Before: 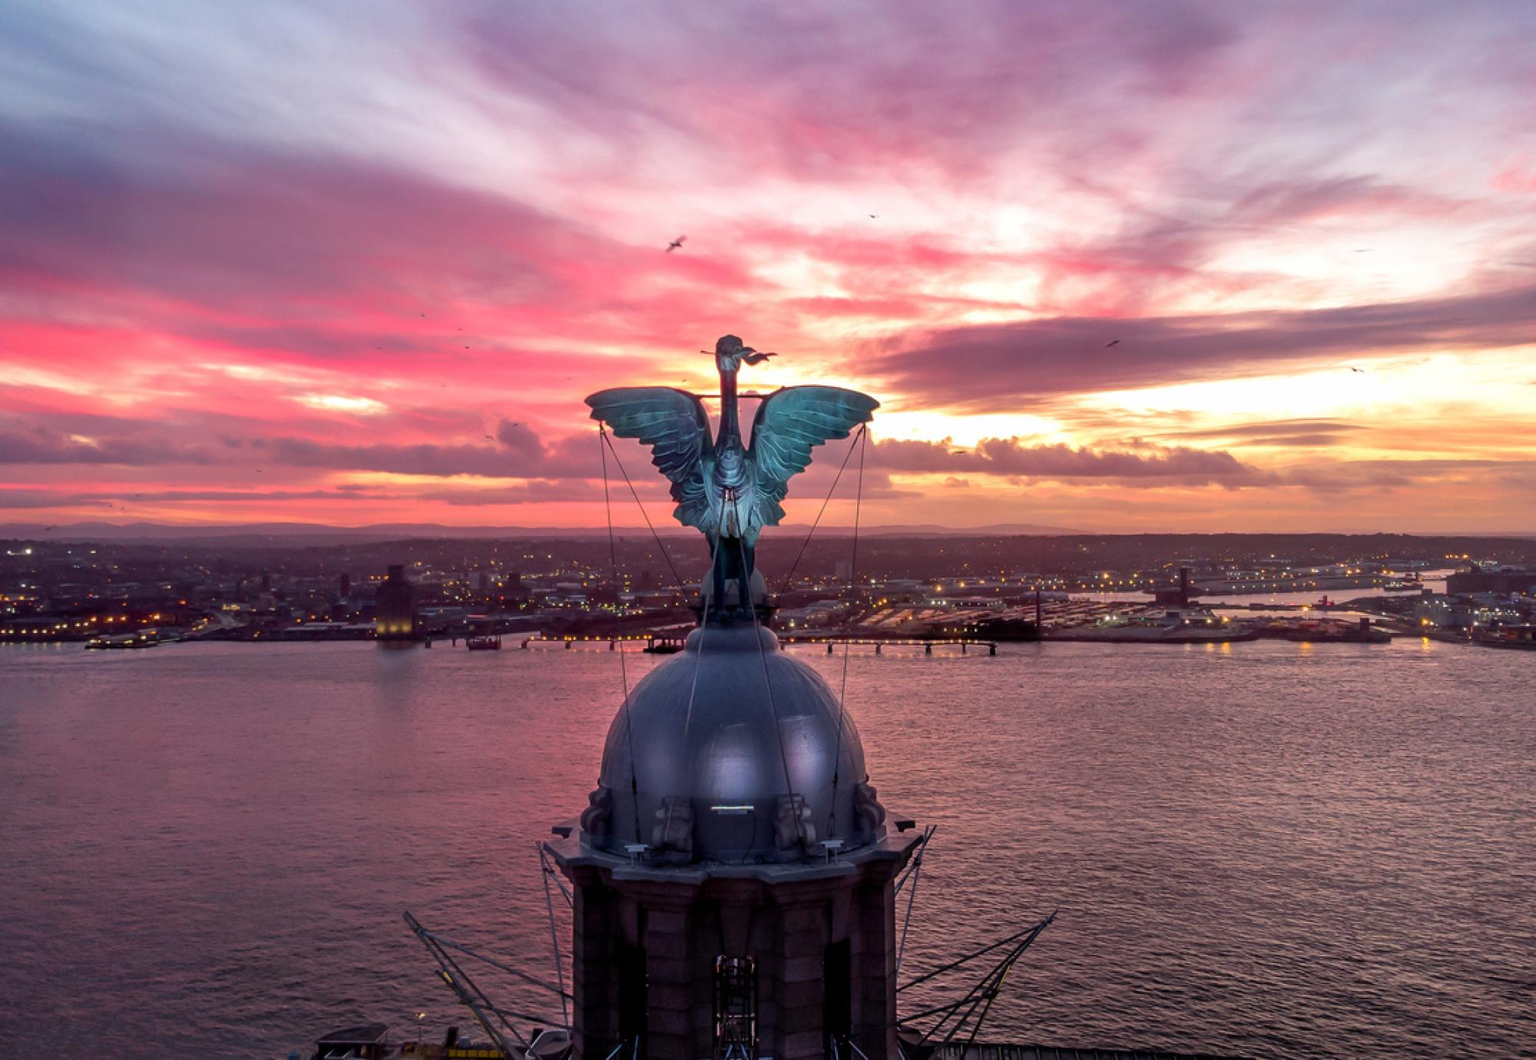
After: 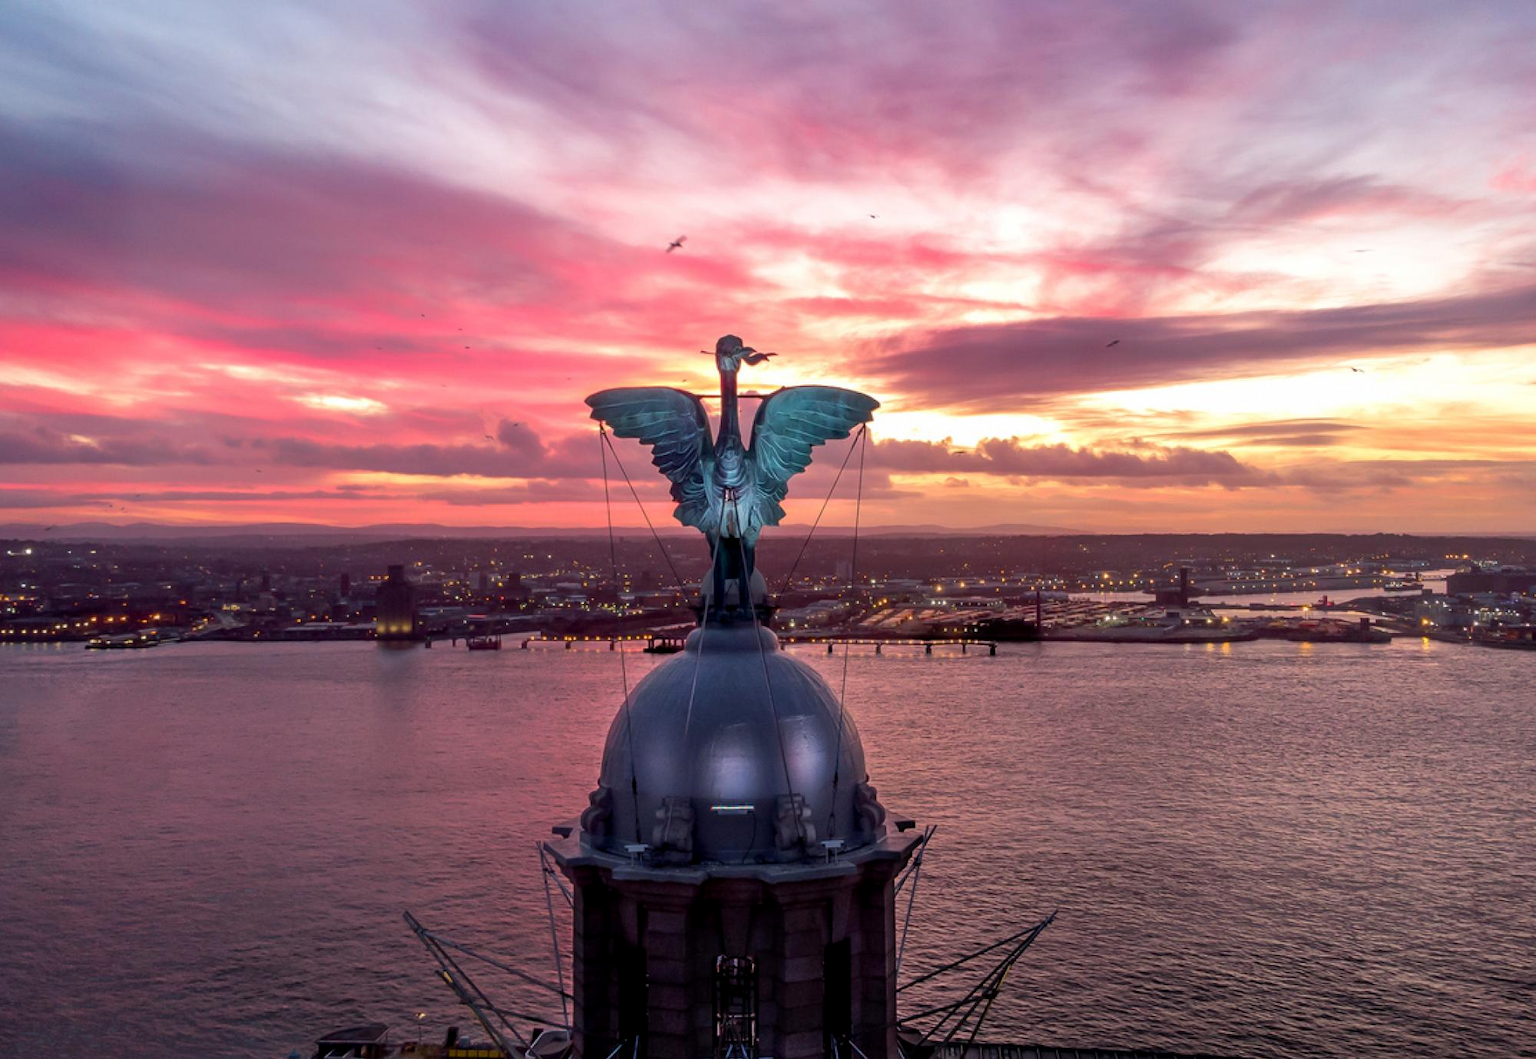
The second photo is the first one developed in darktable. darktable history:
exposure: black level correction 0.001, compensate exposure bias true, compensate highlight preservation false
